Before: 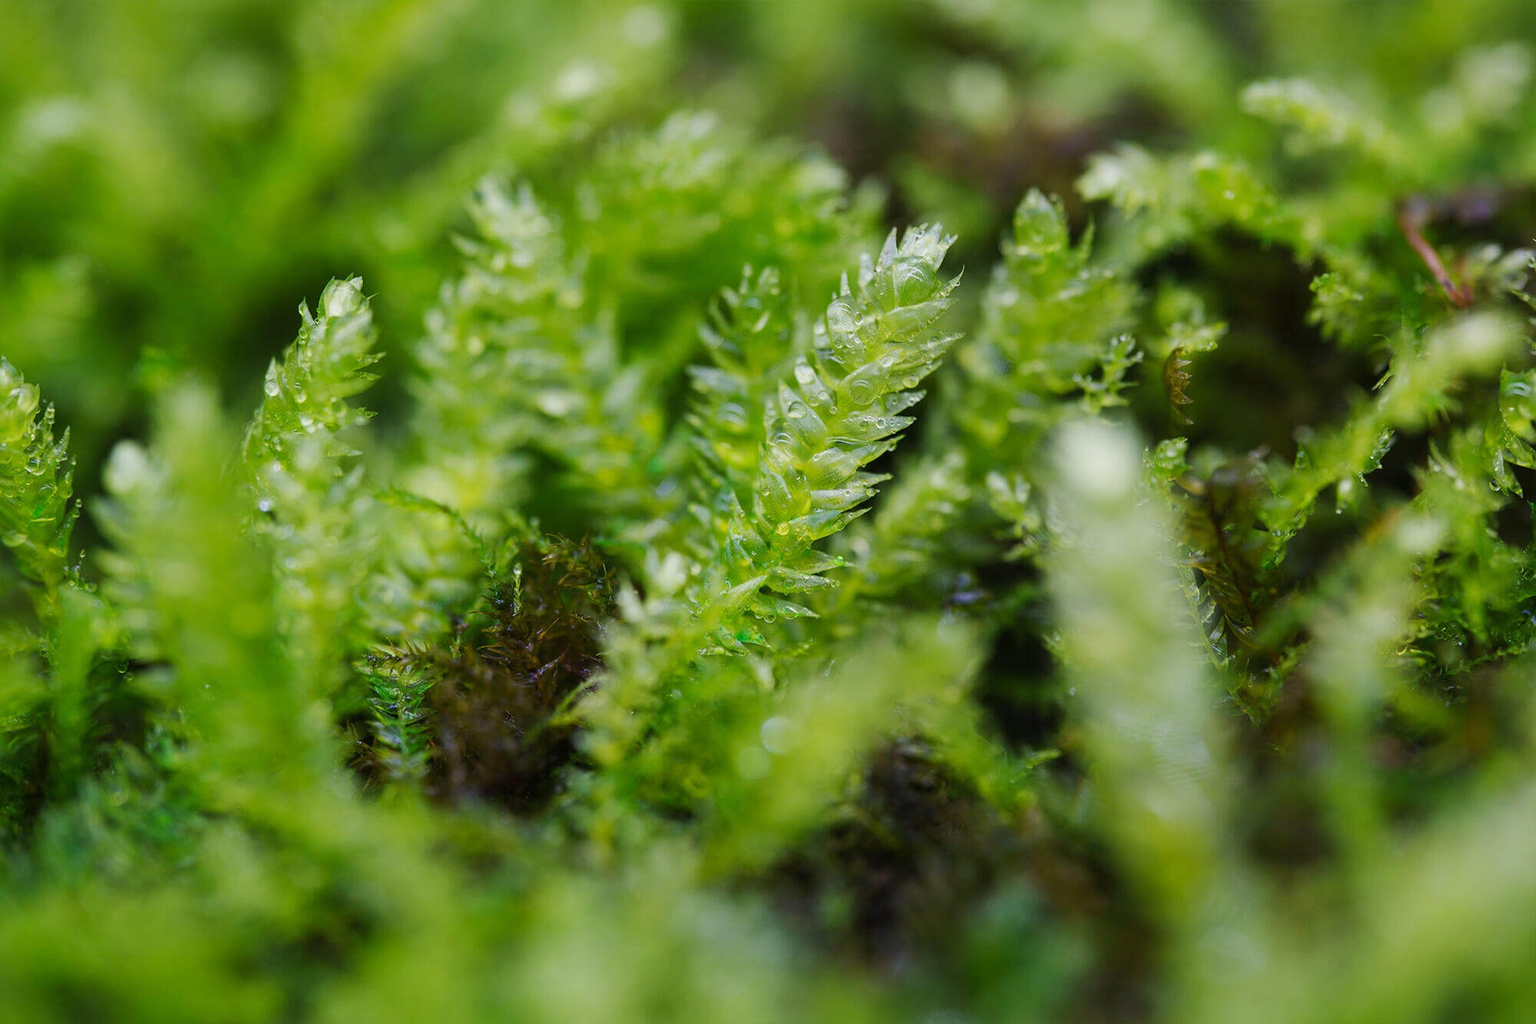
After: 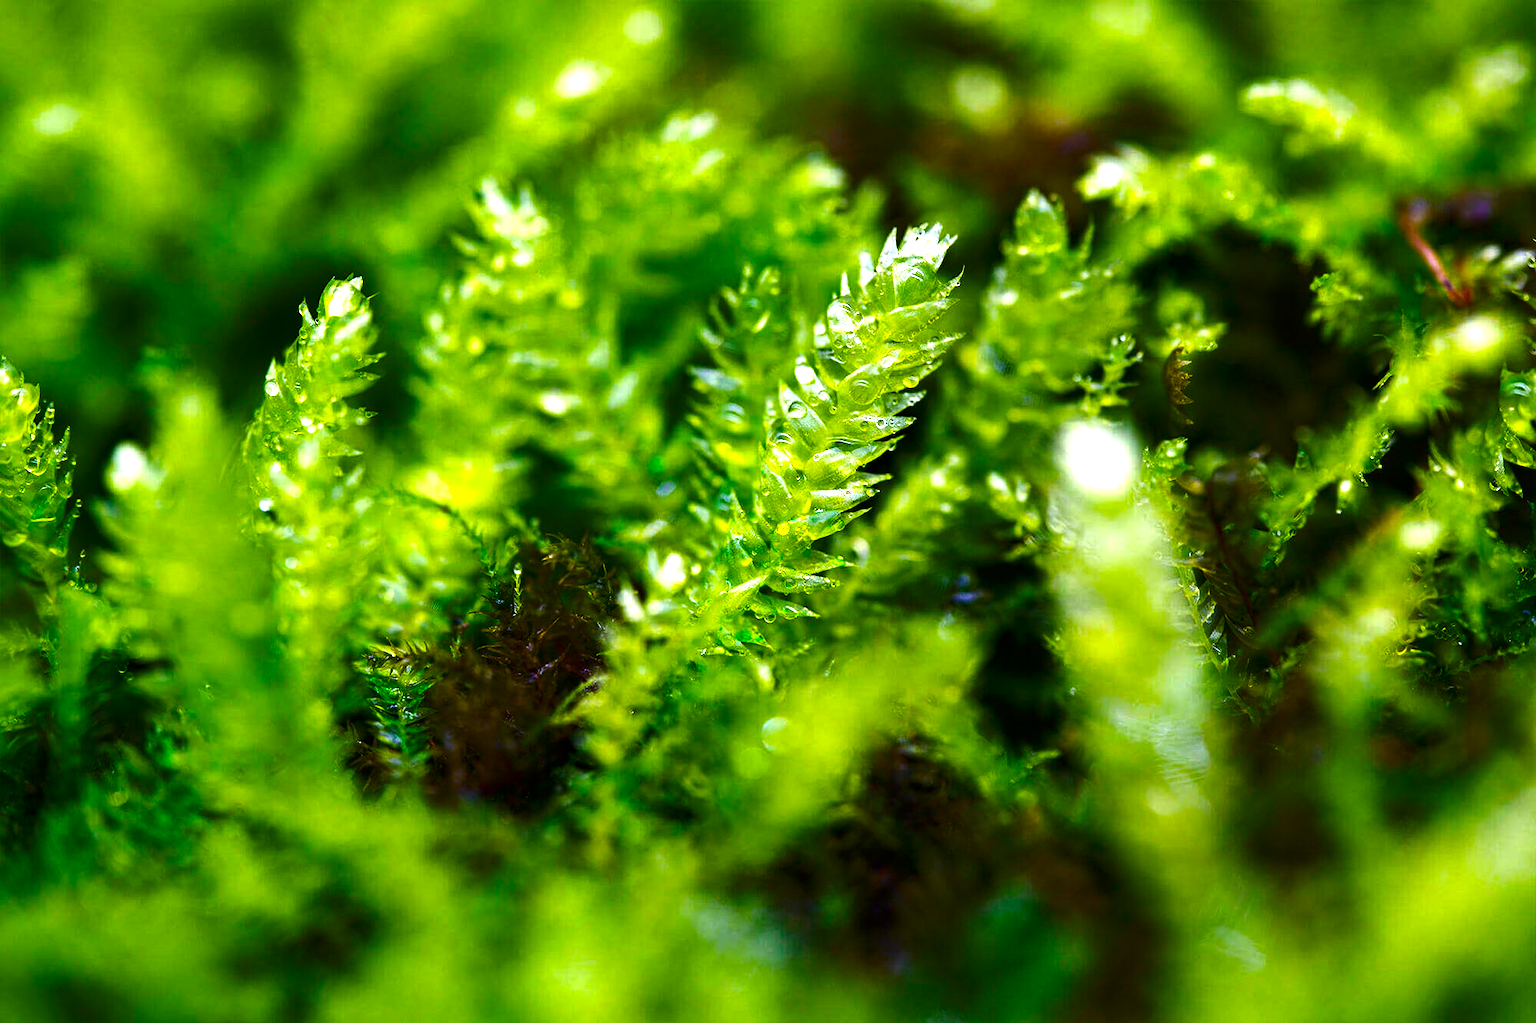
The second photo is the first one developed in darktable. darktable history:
haze removal: strength 0.29, distance 0.25, compatibility mode true, adaptive false
contrast brightness saturation: brightness -0.2, saturation 0.08
exposure: exposure 0.64 EV, compensate highlight preservation false
color balance rgb: linear chroma grading › global chroma 9%, perceptual saturation grading › global saturation 36%, perceptual brilliance grading › global brilliance 15%, perceptual brilliance grading › shadows -35%, global vibrance 15%
